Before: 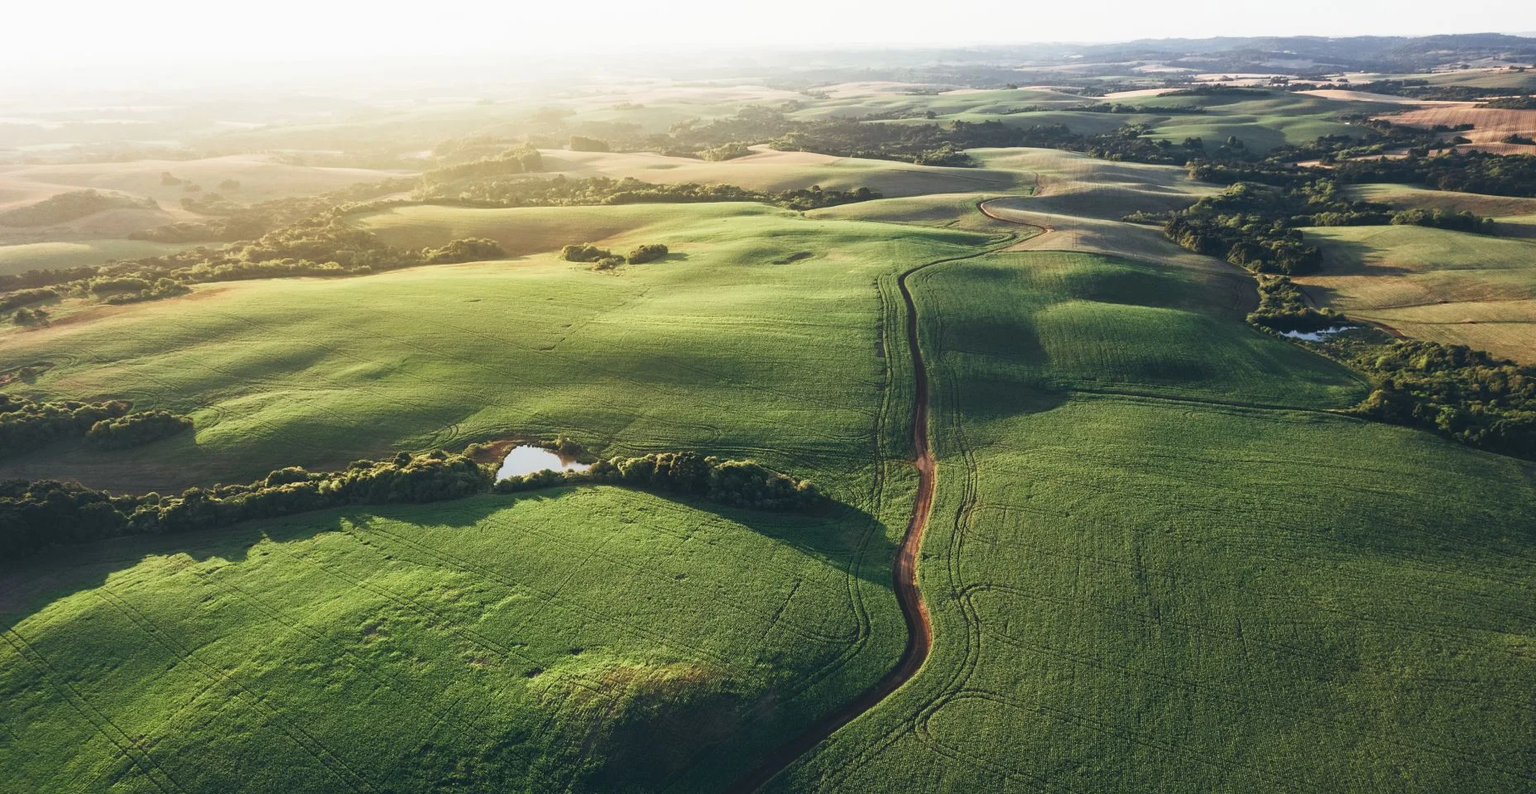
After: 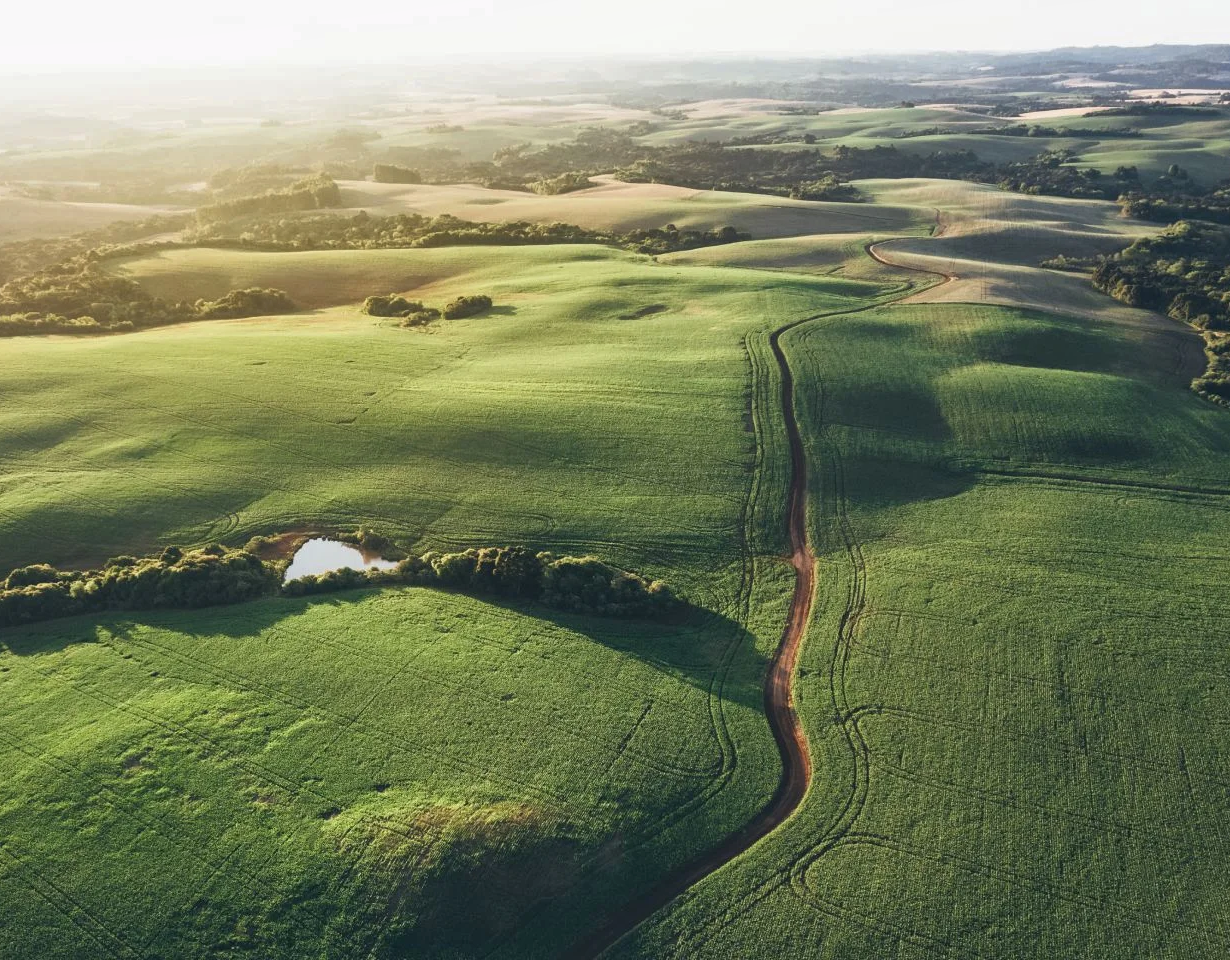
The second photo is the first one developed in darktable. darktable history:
crop: left 16.979%, right 16.723%
shadows and highlights: shadows 32.51, highlights -47.77, compress 49.81%, soften with gaussian
